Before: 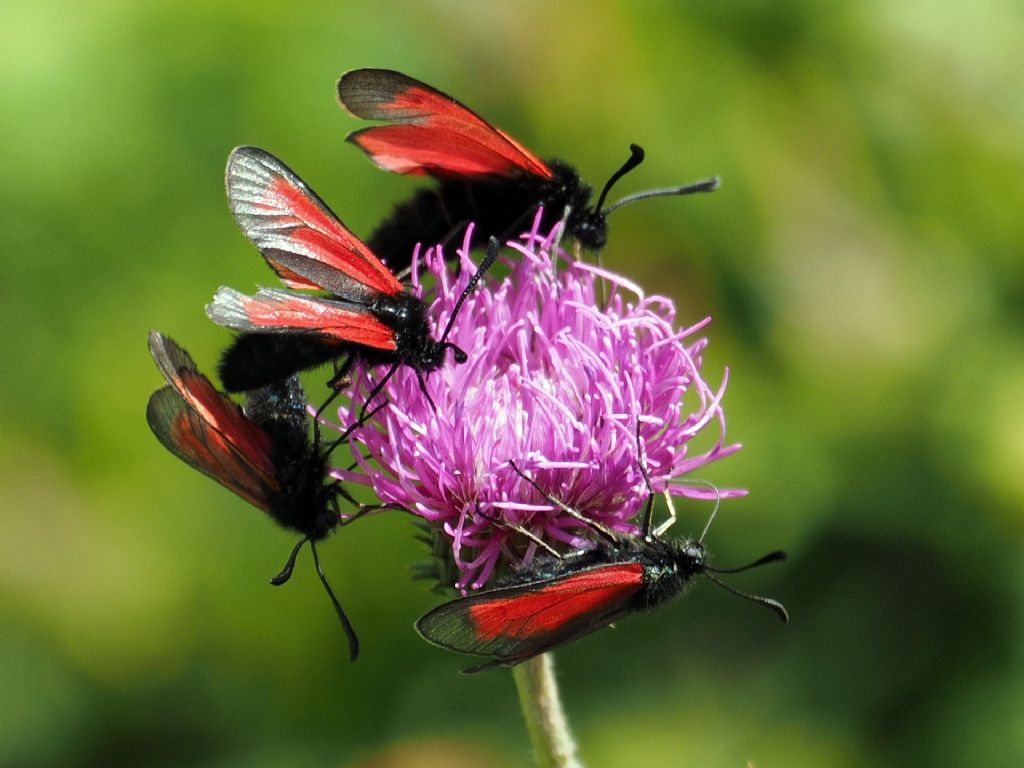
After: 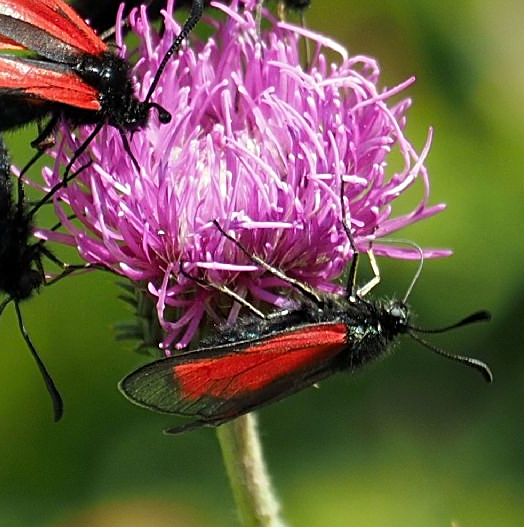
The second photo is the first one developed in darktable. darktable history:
sharpen: on, module defaults
crop and rotate: left 28.919%, top 31.291%, right 19.865%
color correction: highlights b* 2.95
